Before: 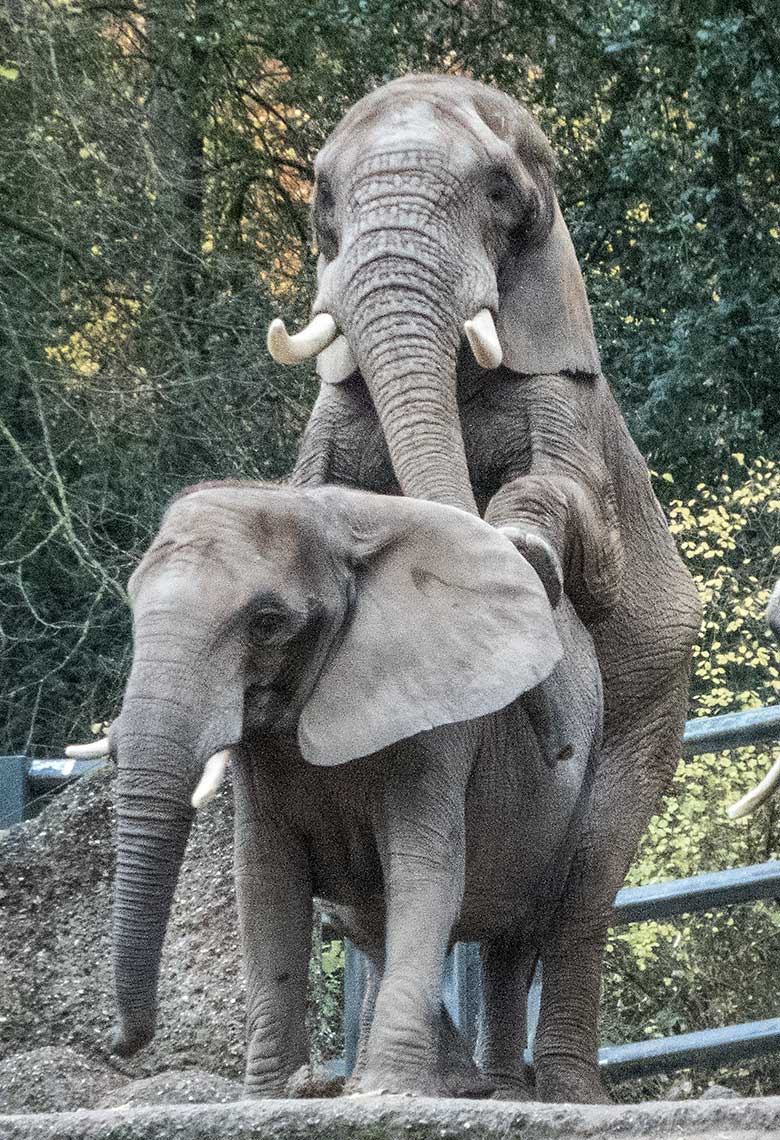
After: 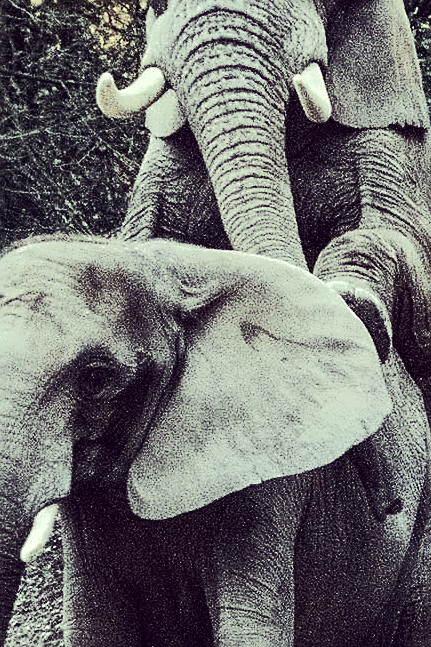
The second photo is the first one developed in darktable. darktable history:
crop and rotate: left 22.025%, top 21.638%, right 22.649%, bottom 21.552%
sharpen: on, module defaults
velvia: strength 27.1%
color correction: highlights a* -20.4, highlights b* 20.72, shadows a* 19.95, shadows b* -20.39, saturation 0.437
tone curve: curves: ch0 [(0, 0) (0.003, 0.005) (0.011, 0.007) (0.025, 0.009) (0.044, 0.013) (0.069, 0.017) (0.1, 0.02) (0.136, 0.029) (0.177, 0.052) (0.224, 0.086) (0.277, 0.129) (0.335, 0.188) (0.399, 0.256) (0.468, 0.361) (0.543, 0.526) (0.623, 0.696) (0.709, 0.784) (0.801, 0.85) (0.898, 0.882) (1, 1)], color space Lab, independent channels, preserve colors none
tone equalizer: smoothing diameter 24.96%, edges refinement/feathering 7.32, preserve details guided filter
